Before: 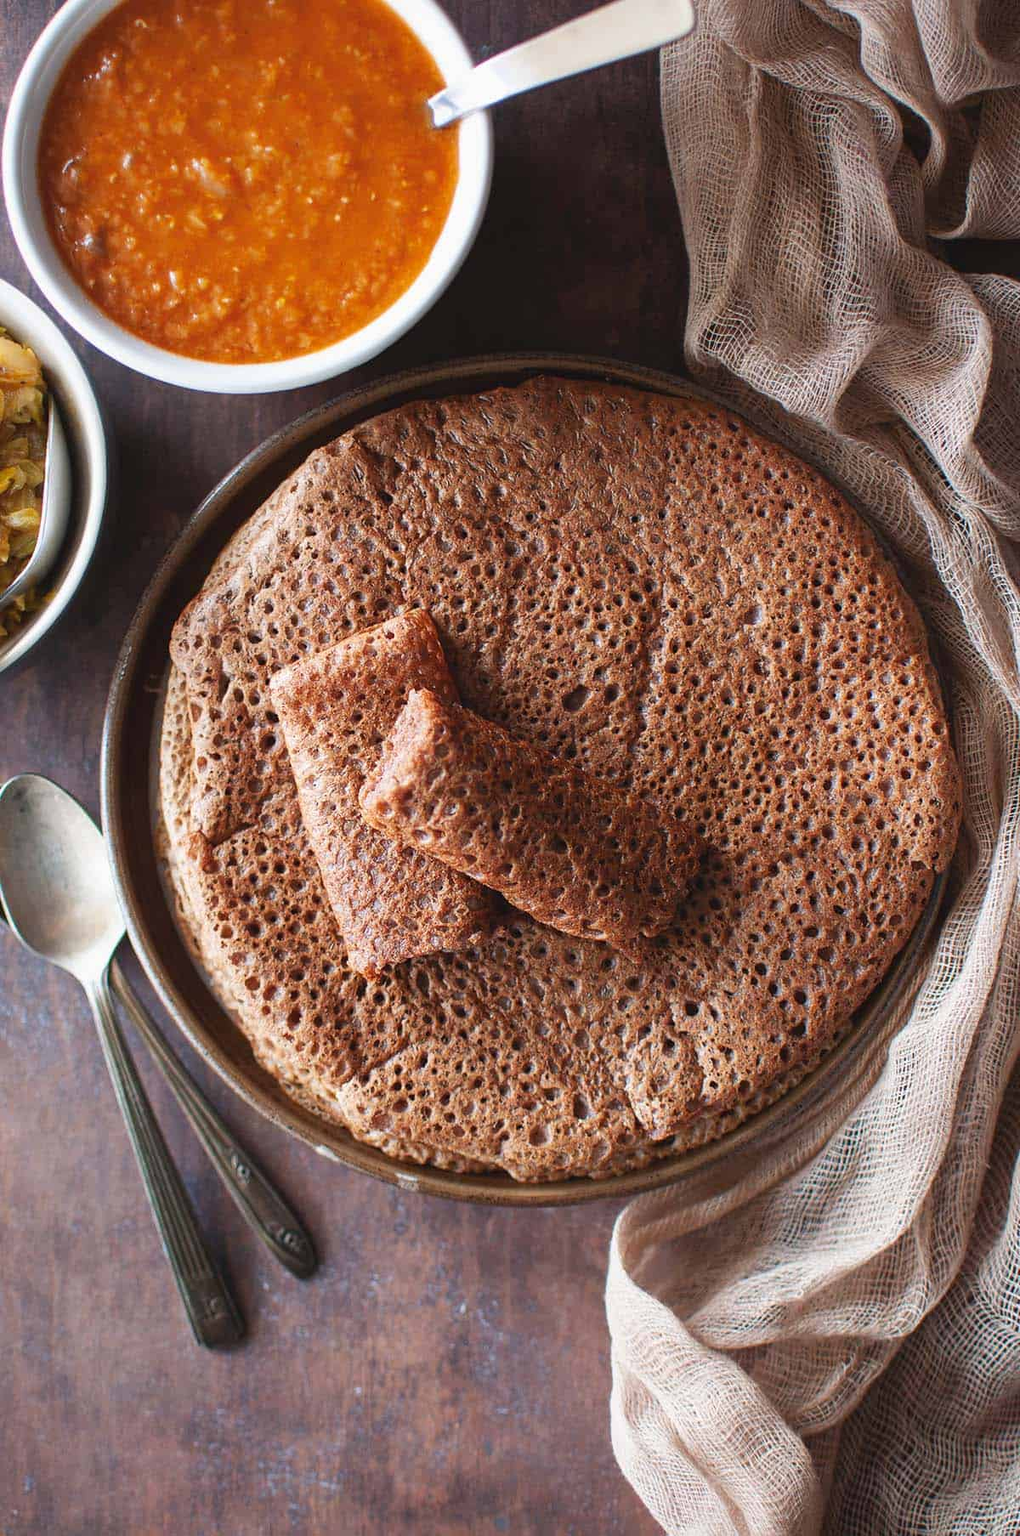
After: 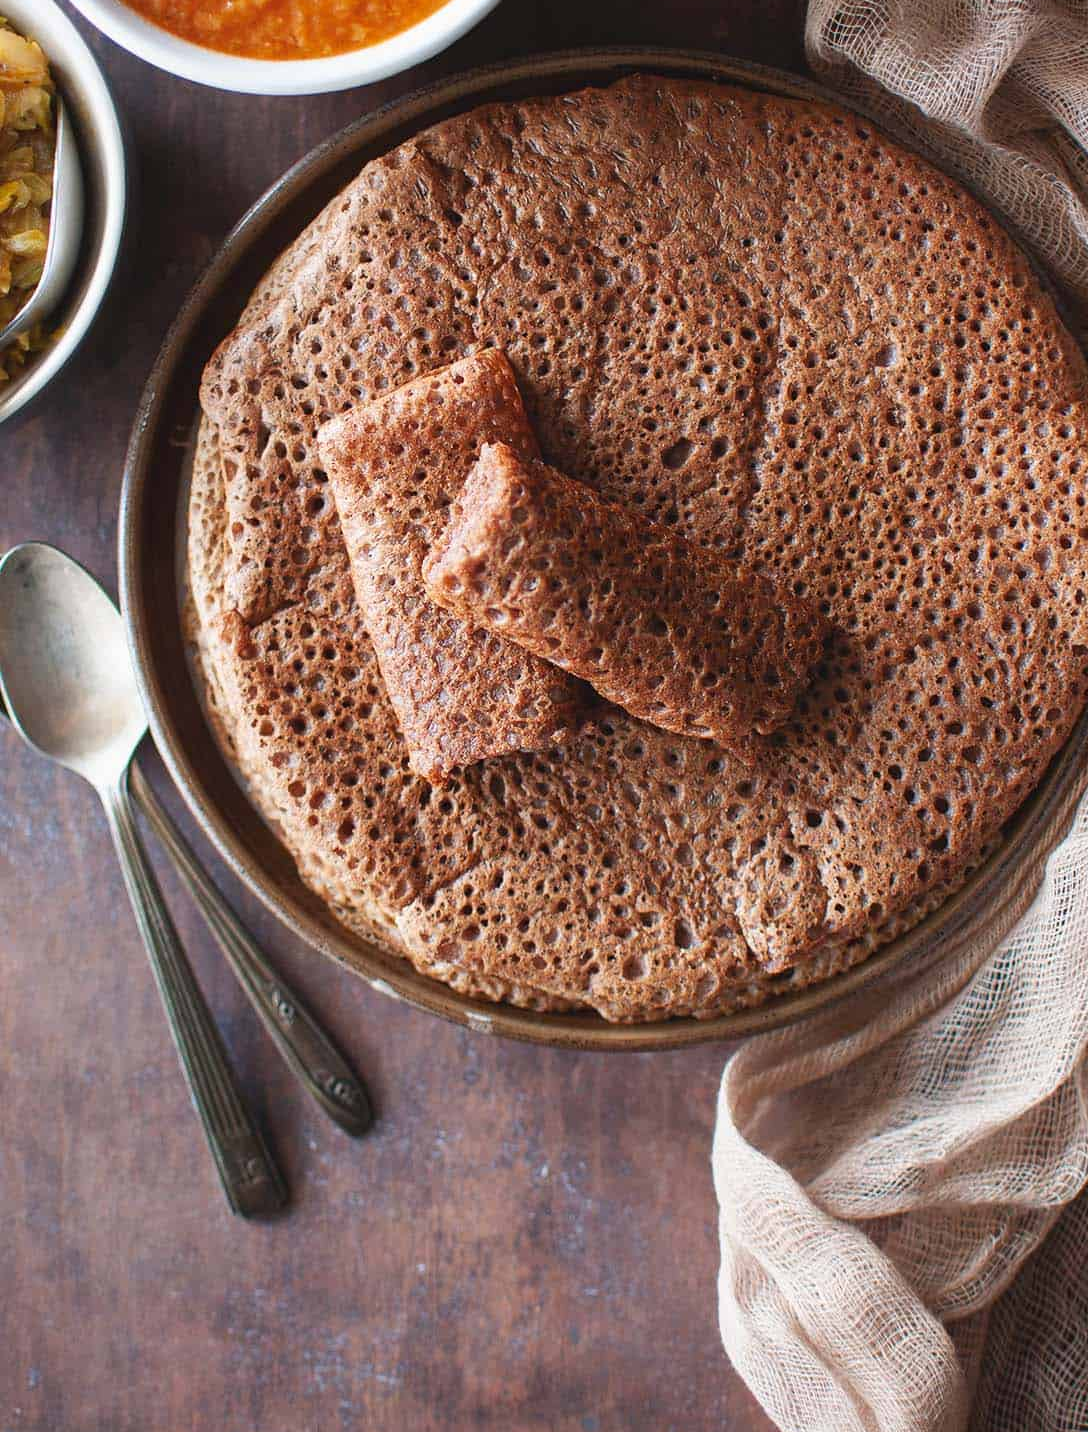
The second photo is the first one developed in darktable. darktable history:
crop: top 20.41%, right 9.315%, bottom 0.334%
